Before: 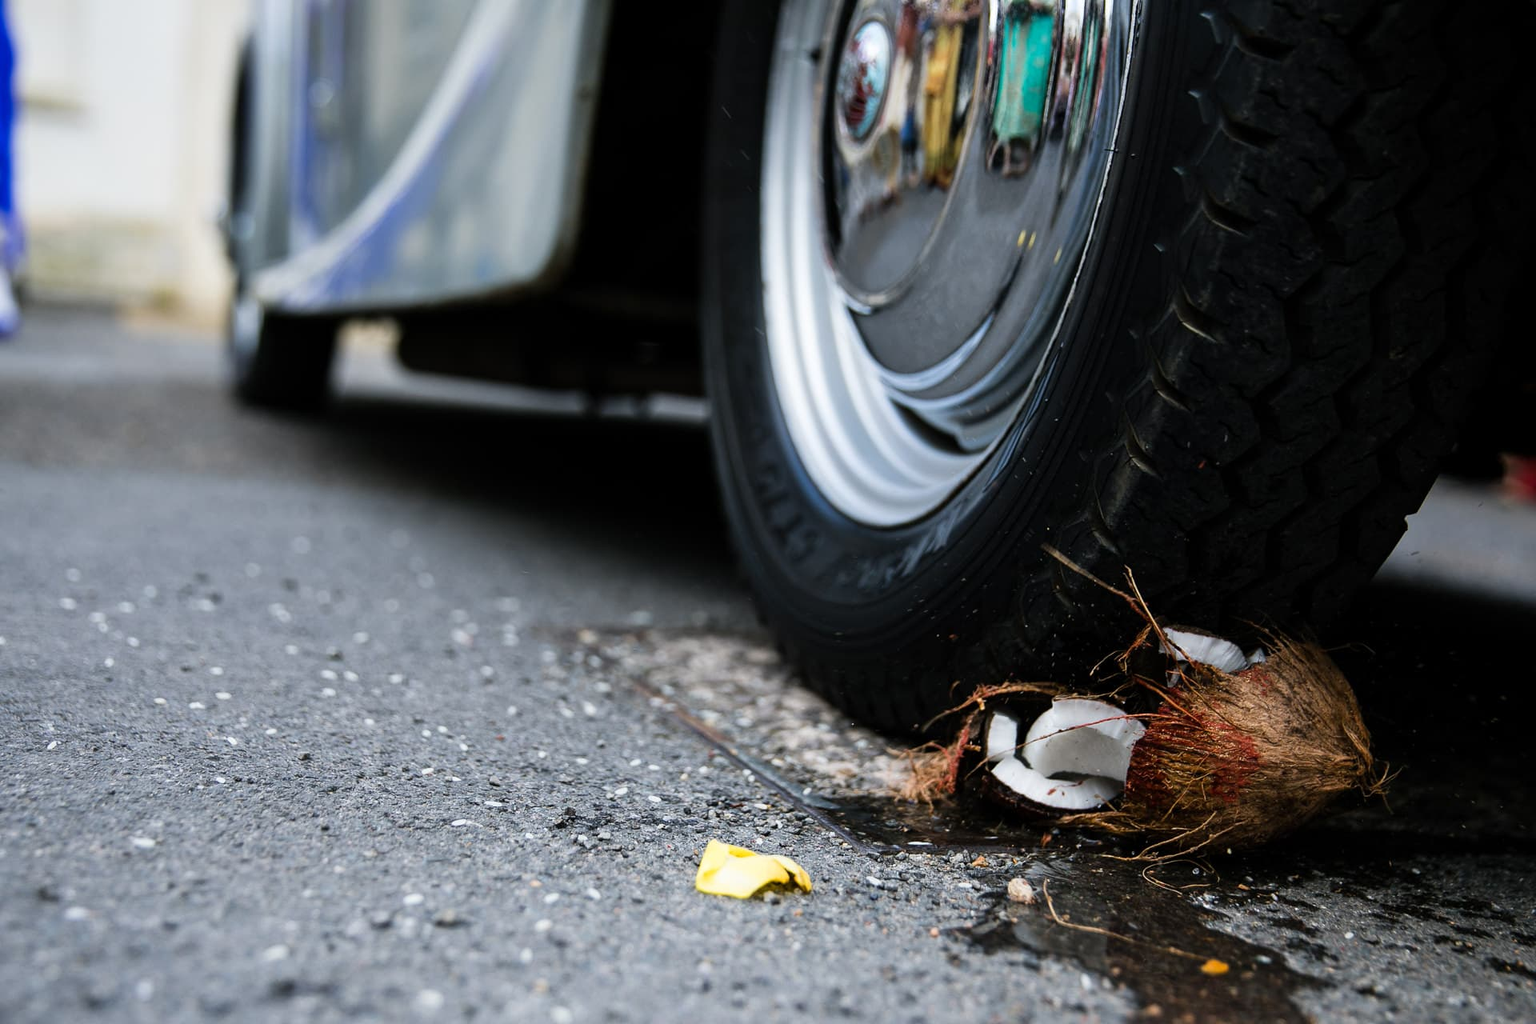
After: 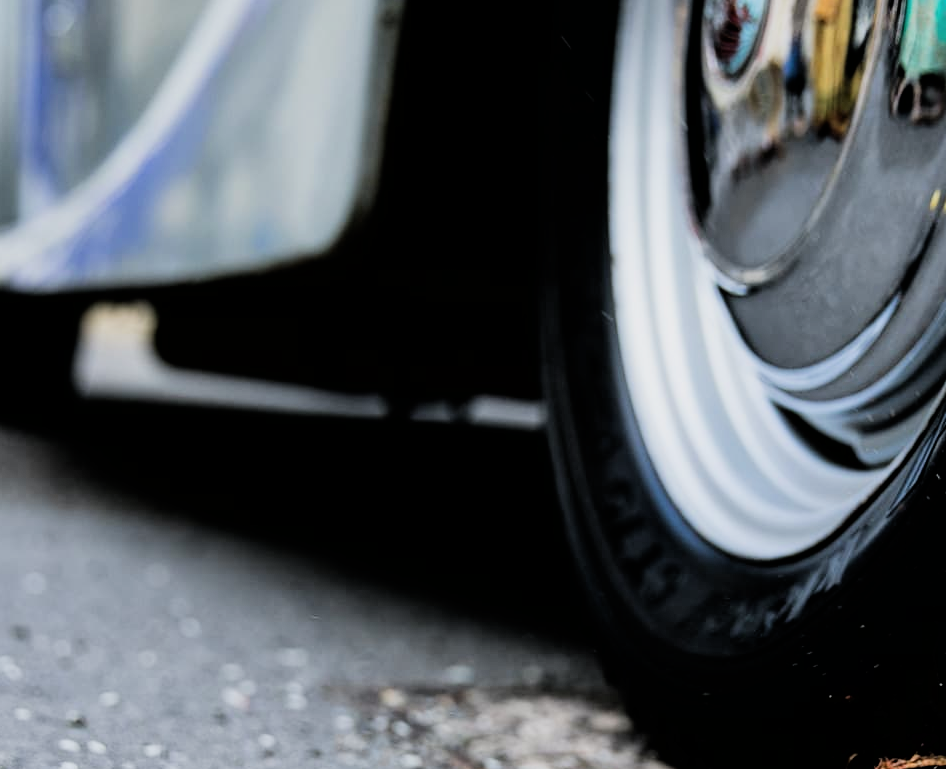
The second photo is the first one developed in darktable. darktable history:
filmic rgb: black relative exposure -5 EV, hardness 2.88, contrast 1.3
crop: left 17.835%, top 7.675%, right 32.881%, bottom 32.213%
exposure: black level correction 0, exposure 0.3 EV, compensate highlight preservation false
